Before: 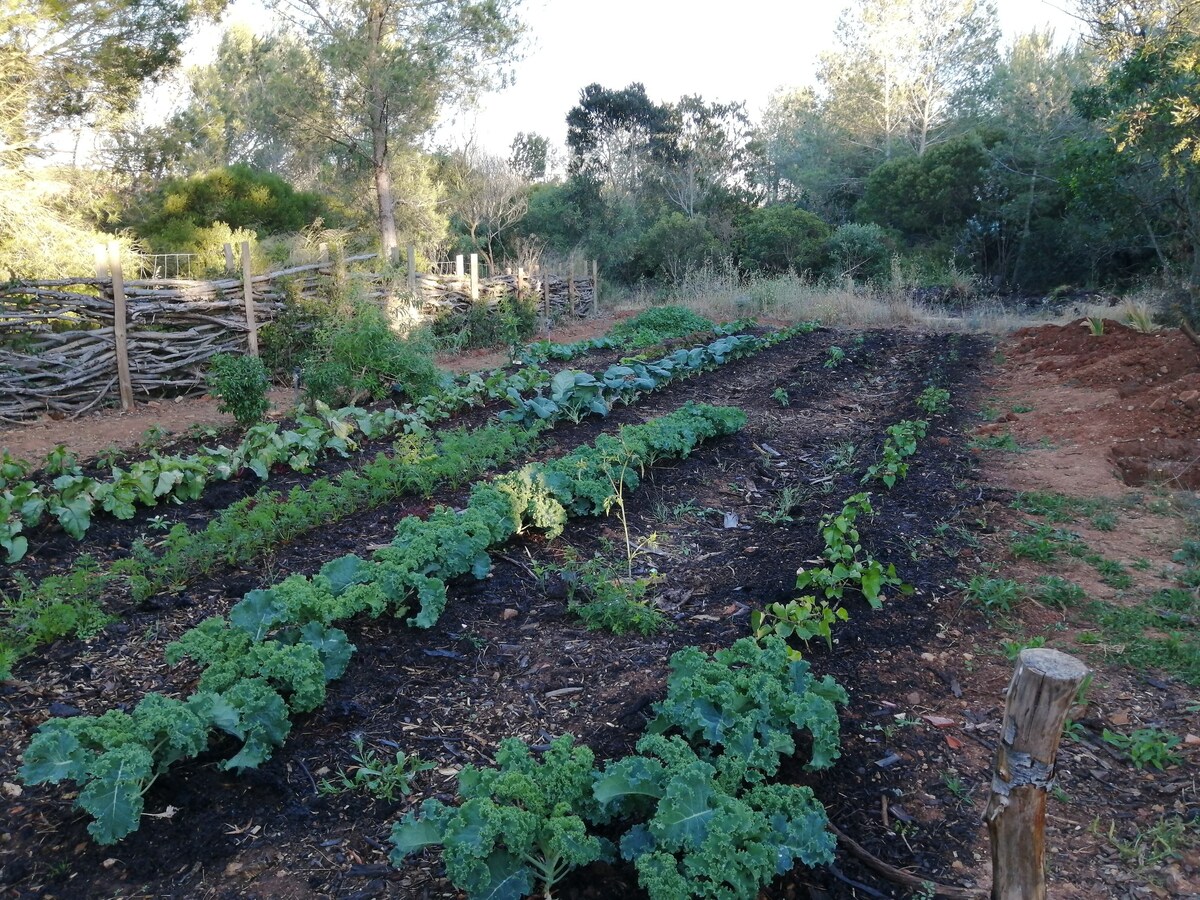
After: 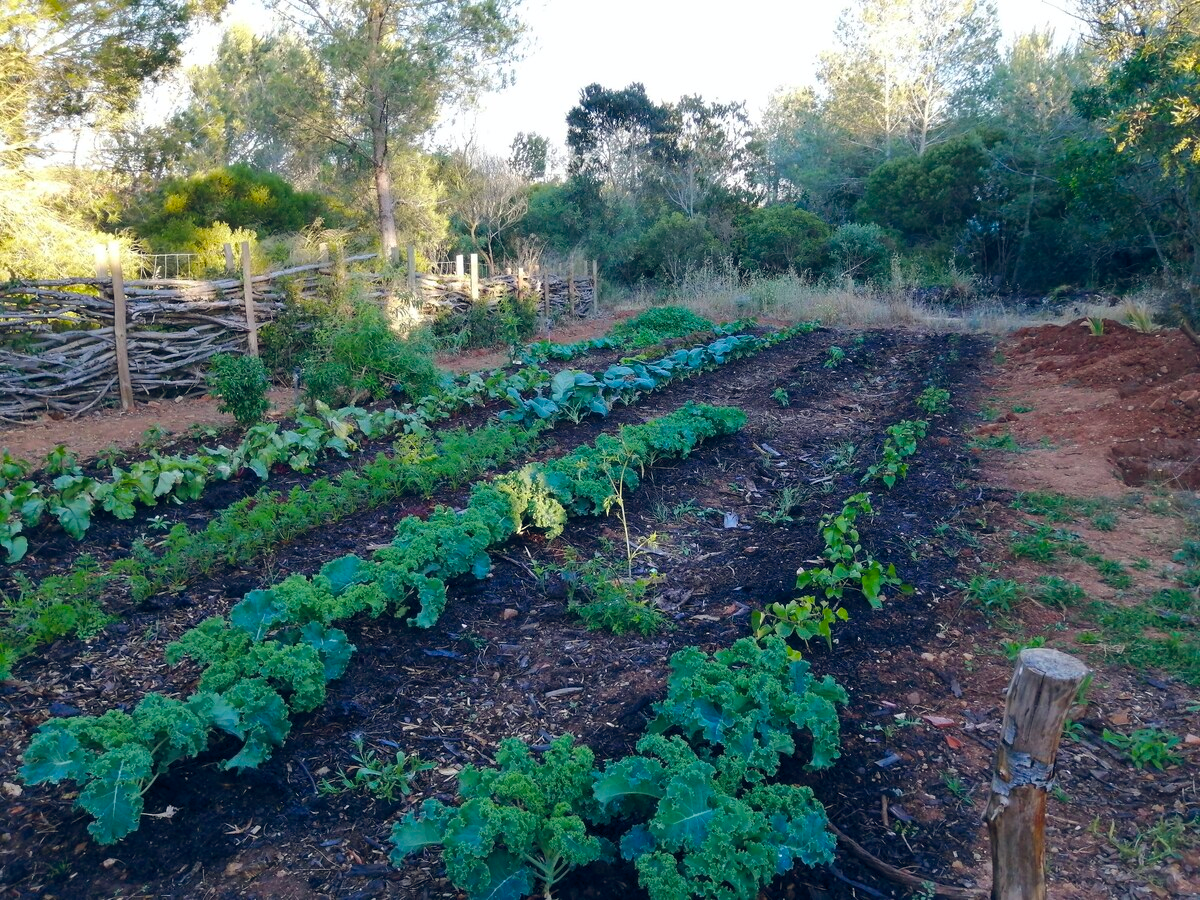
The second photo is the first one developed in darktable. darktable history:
color balance rgb: power › hue 308.27°, global offset › chroma 0.127%, global offset › hue 253.18°, linear chroma grading › global chroma 41.342%, perceptual saturation grading › global saturation 0.466%
